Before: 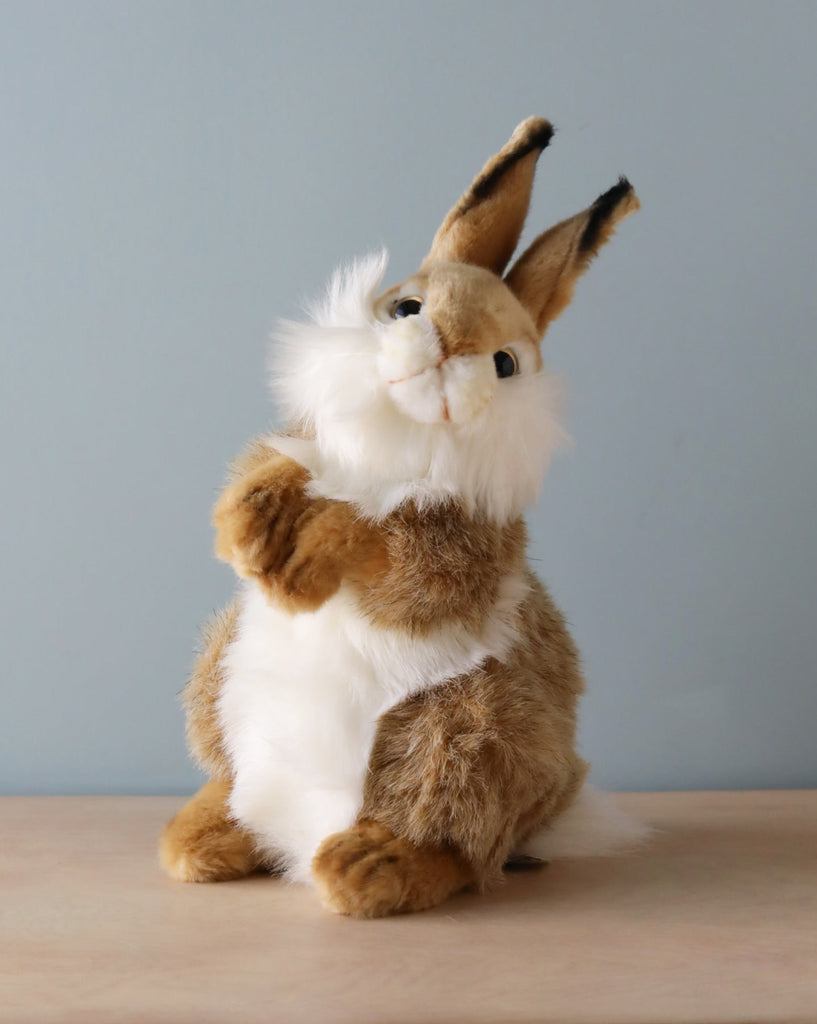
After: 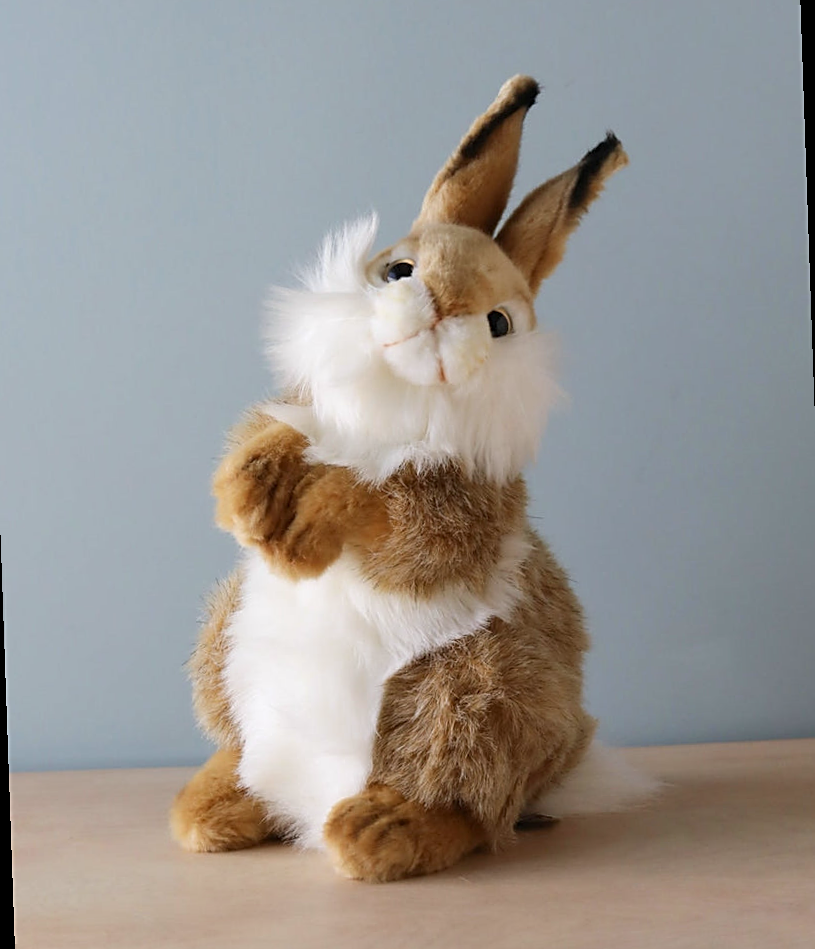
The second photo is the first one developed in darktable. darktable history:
rotate and perspective: rotation -2°, crop left 0.022, crop right 0.978, crop top 0.049, crop bottom 0.951
white balance: red 0.988, blue 1.017
sharpen: on, module defaults
